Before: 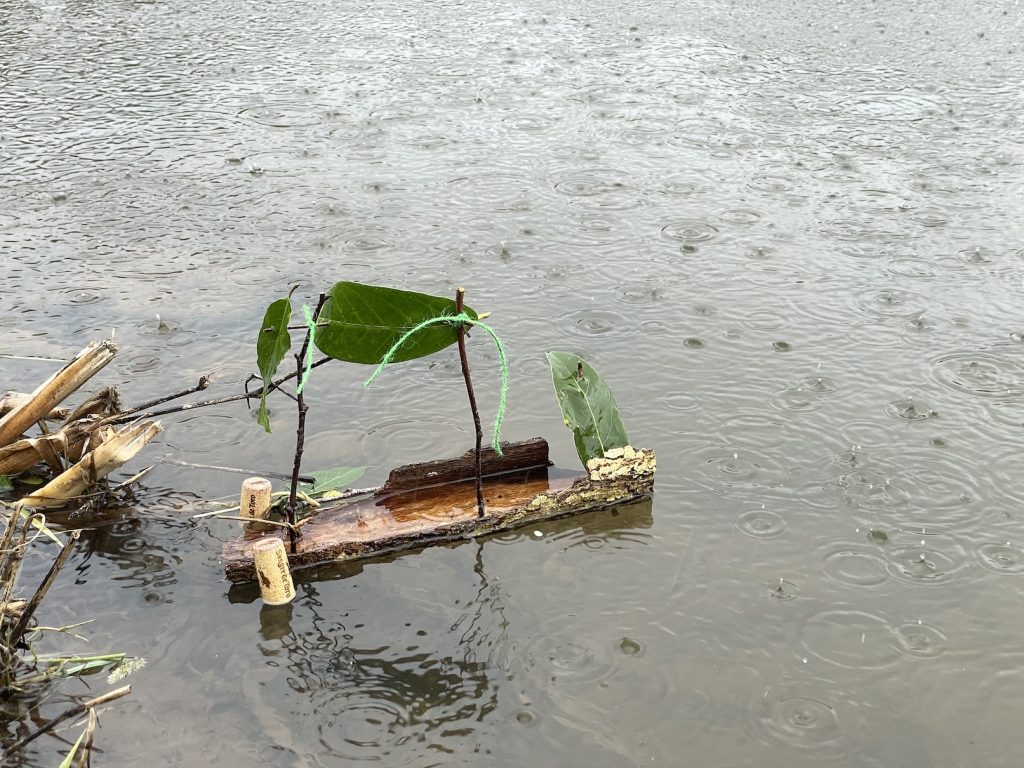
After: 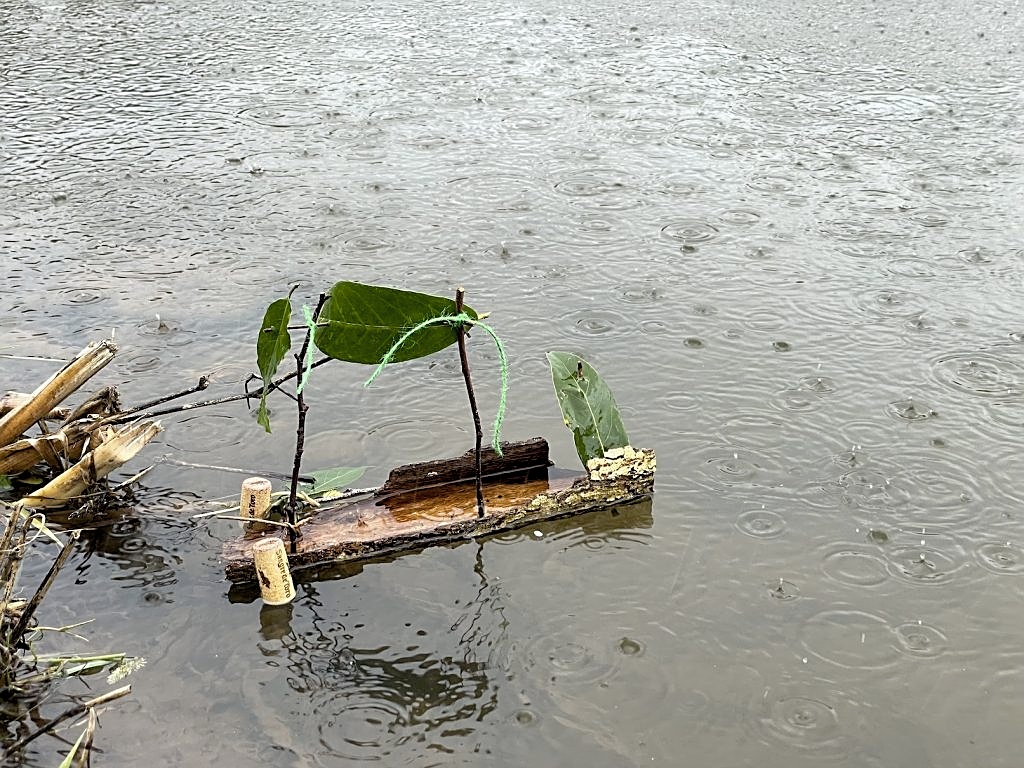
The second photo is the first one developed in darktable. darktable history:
color balance rgb: shadows lift › chroma 1.716%, shadows lift › hue 265.34°, global offset › luminance -0.853%, perceptual saturation grading › global saturation 31.256%
color correction: highlights b* -0.052, saturation 0.773
sharpen: on, module defaults
